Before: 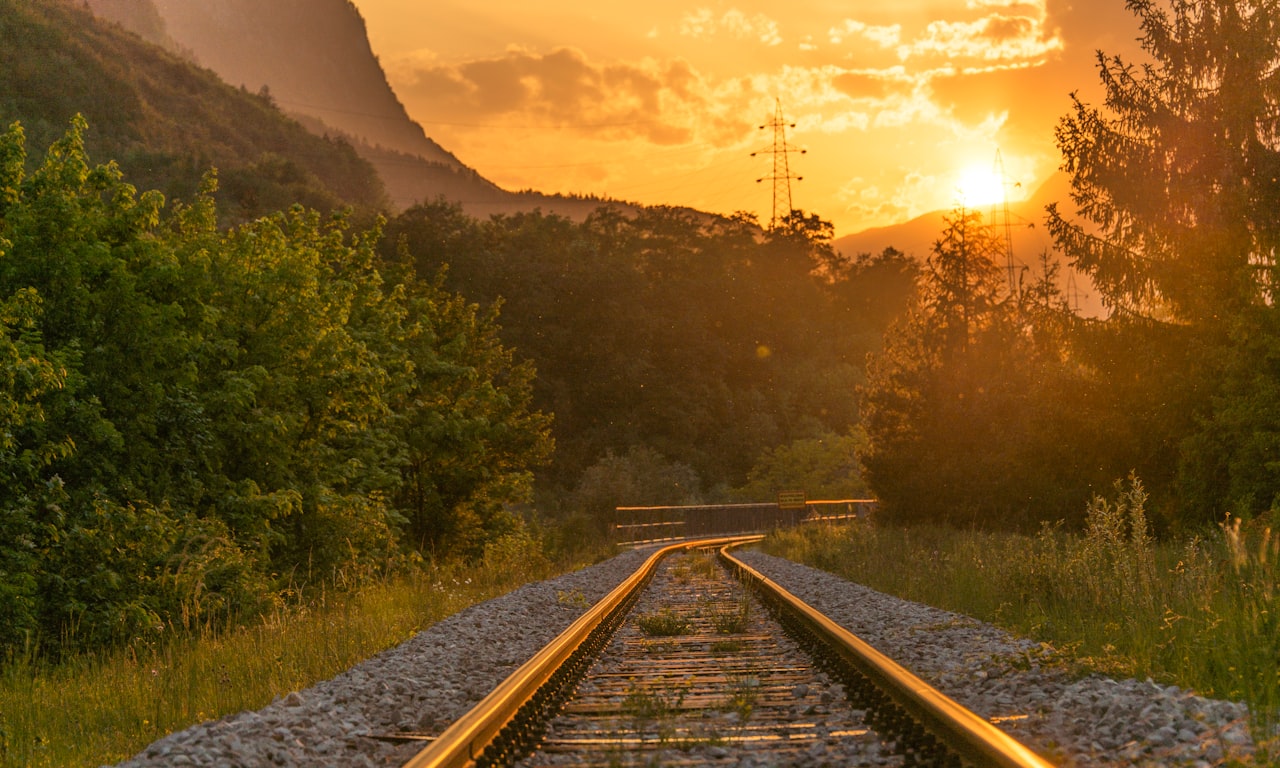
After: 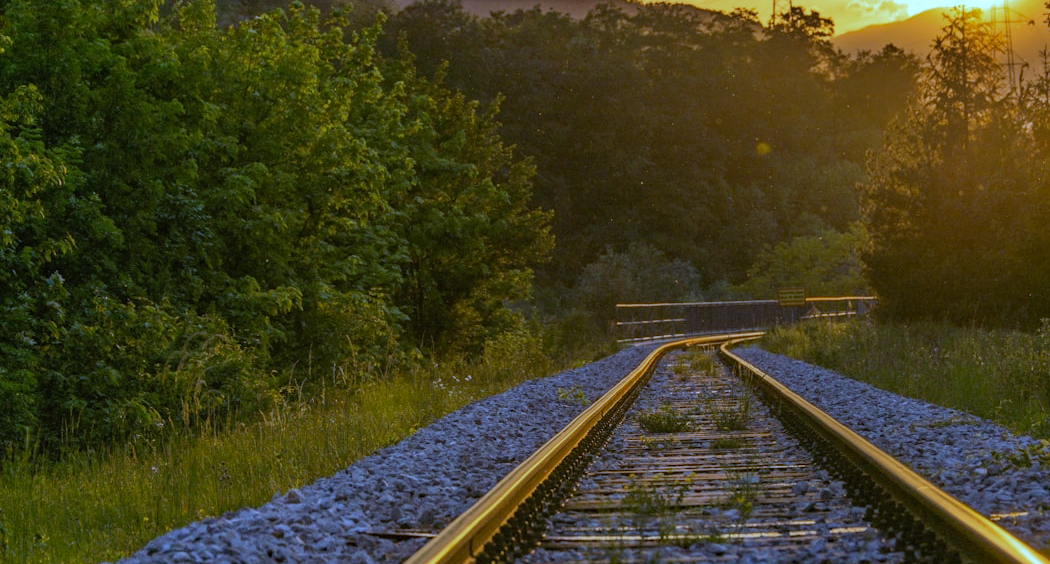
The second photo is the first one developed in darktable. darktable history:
haze removal: strength 0.29, distance 0.25, compatibility mode true, adaptive false
crop: top 26.531%, right 17.959%
white balance: red 0.766, blue 1.537
